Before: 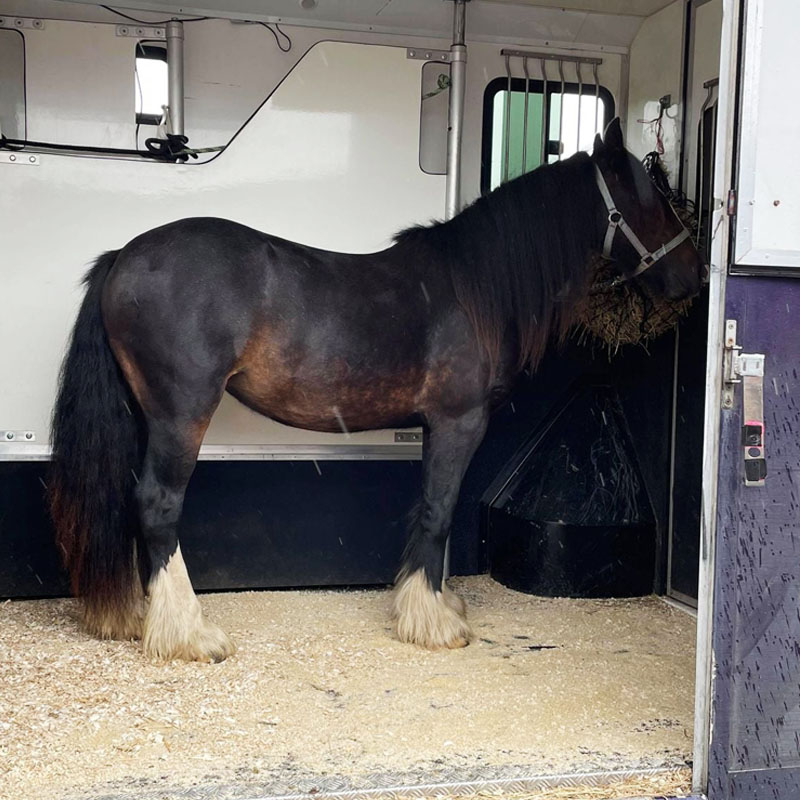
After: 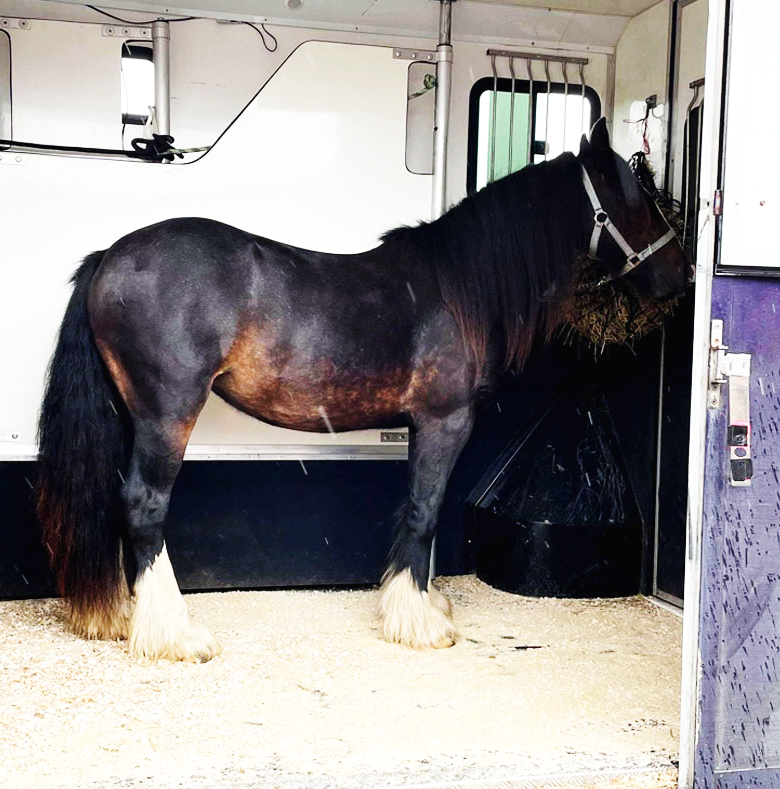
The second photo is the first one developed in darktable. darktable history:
crop and rotate: left 1.774%, right 0.633%, bottom 1.28%
base curve: curves: ch0 [(0, 0.003) (0.001, 0.002) (0.006, 0.004) (0.02, 0.022) (0.048, 0.086) (0.094, 0.234) (0.162, 0.431) (0.258, 0.629) (0.385, 0.8) (0.548, 0.918) (0.751, 0.988) (1, 1)], preserve colors none
